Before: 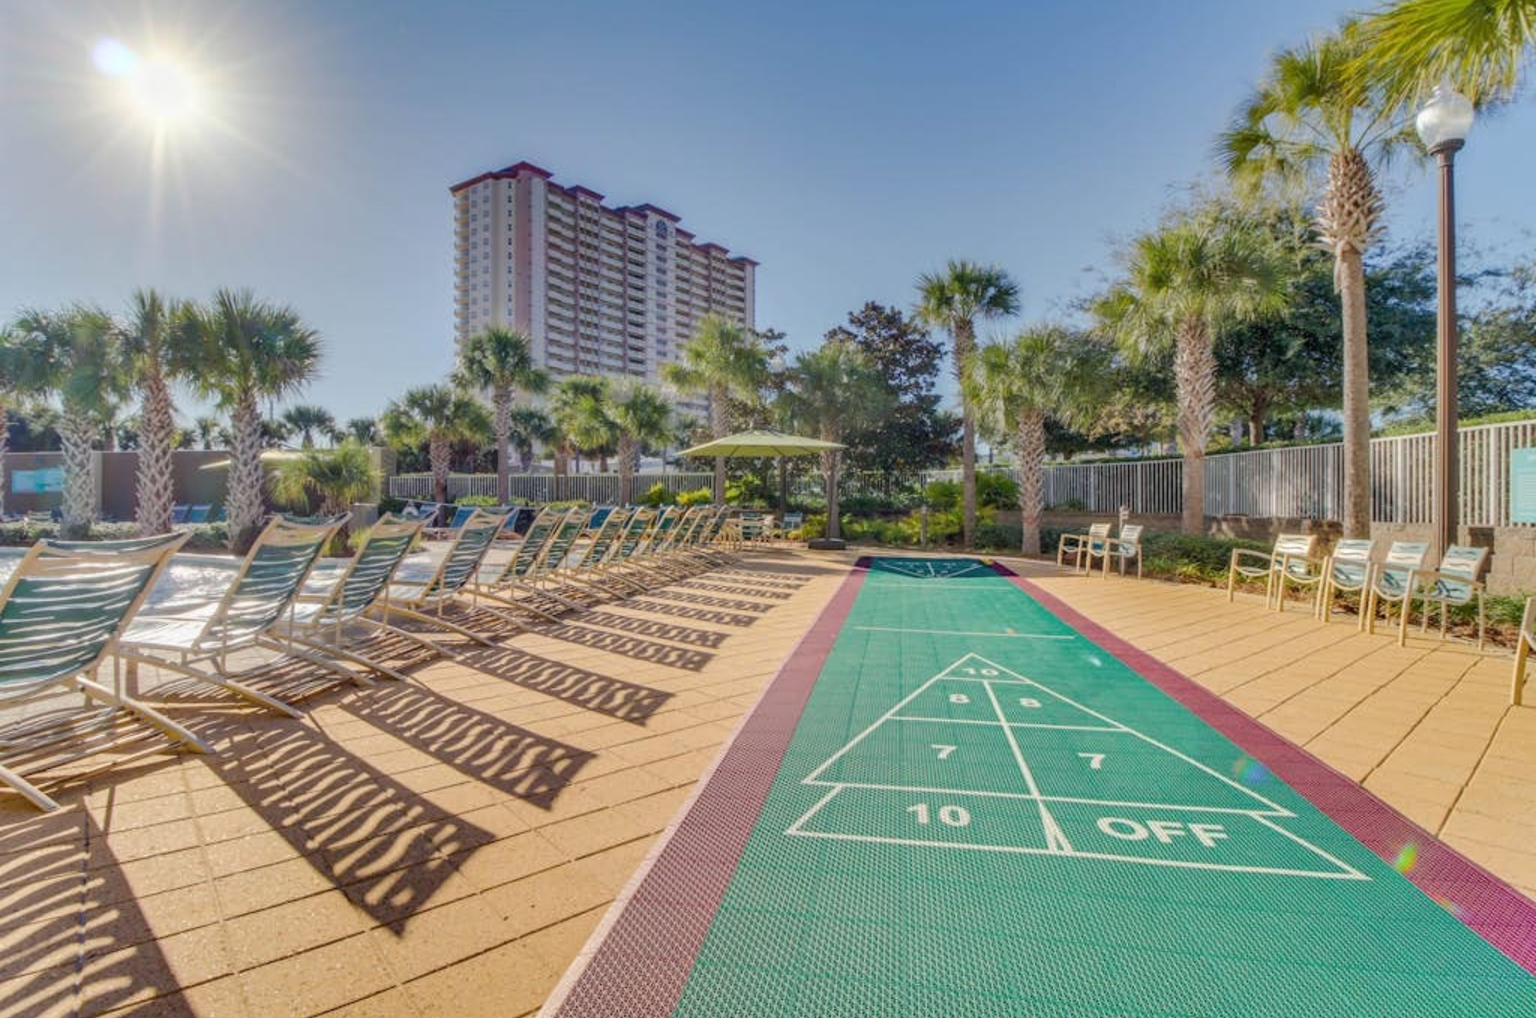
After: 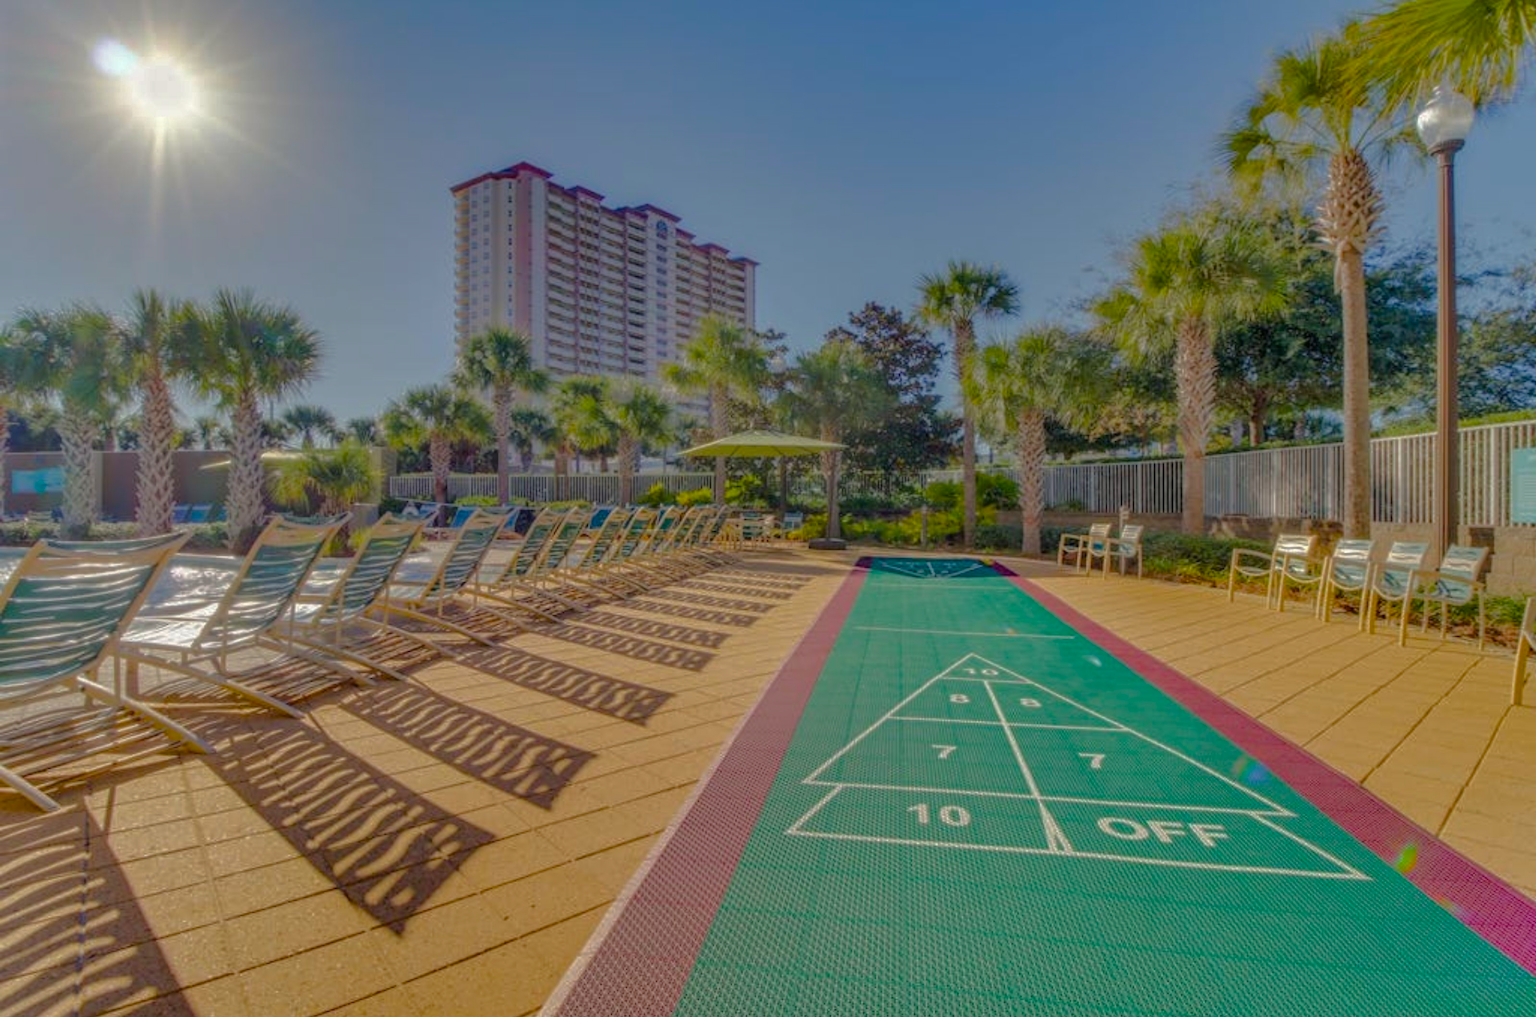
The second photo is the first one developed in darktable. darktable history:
color correction: highlights b* 3
color balance rgb: perceptual saturation grading › global saturation 25%, perceptual brilliance grading › mid-tones 10%, perceptual brilliance grading › shadows 15%, global vibrance 20%
base curve: curves: ch0 [(0, 0) (0.826, 0.587) (1, 1)]
